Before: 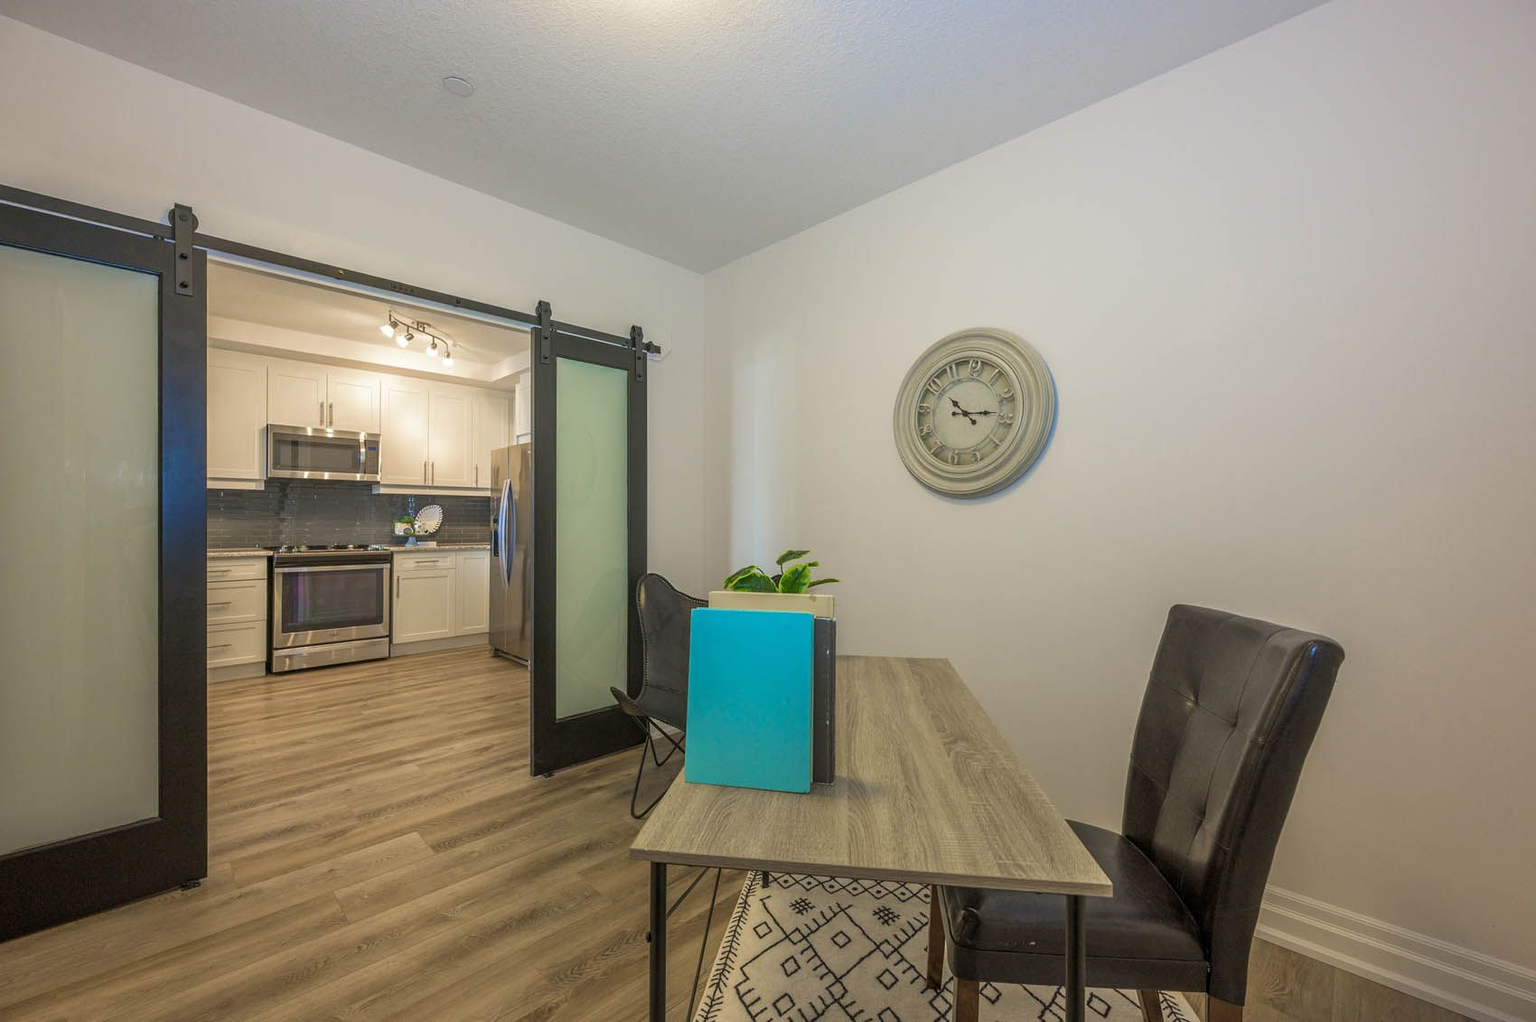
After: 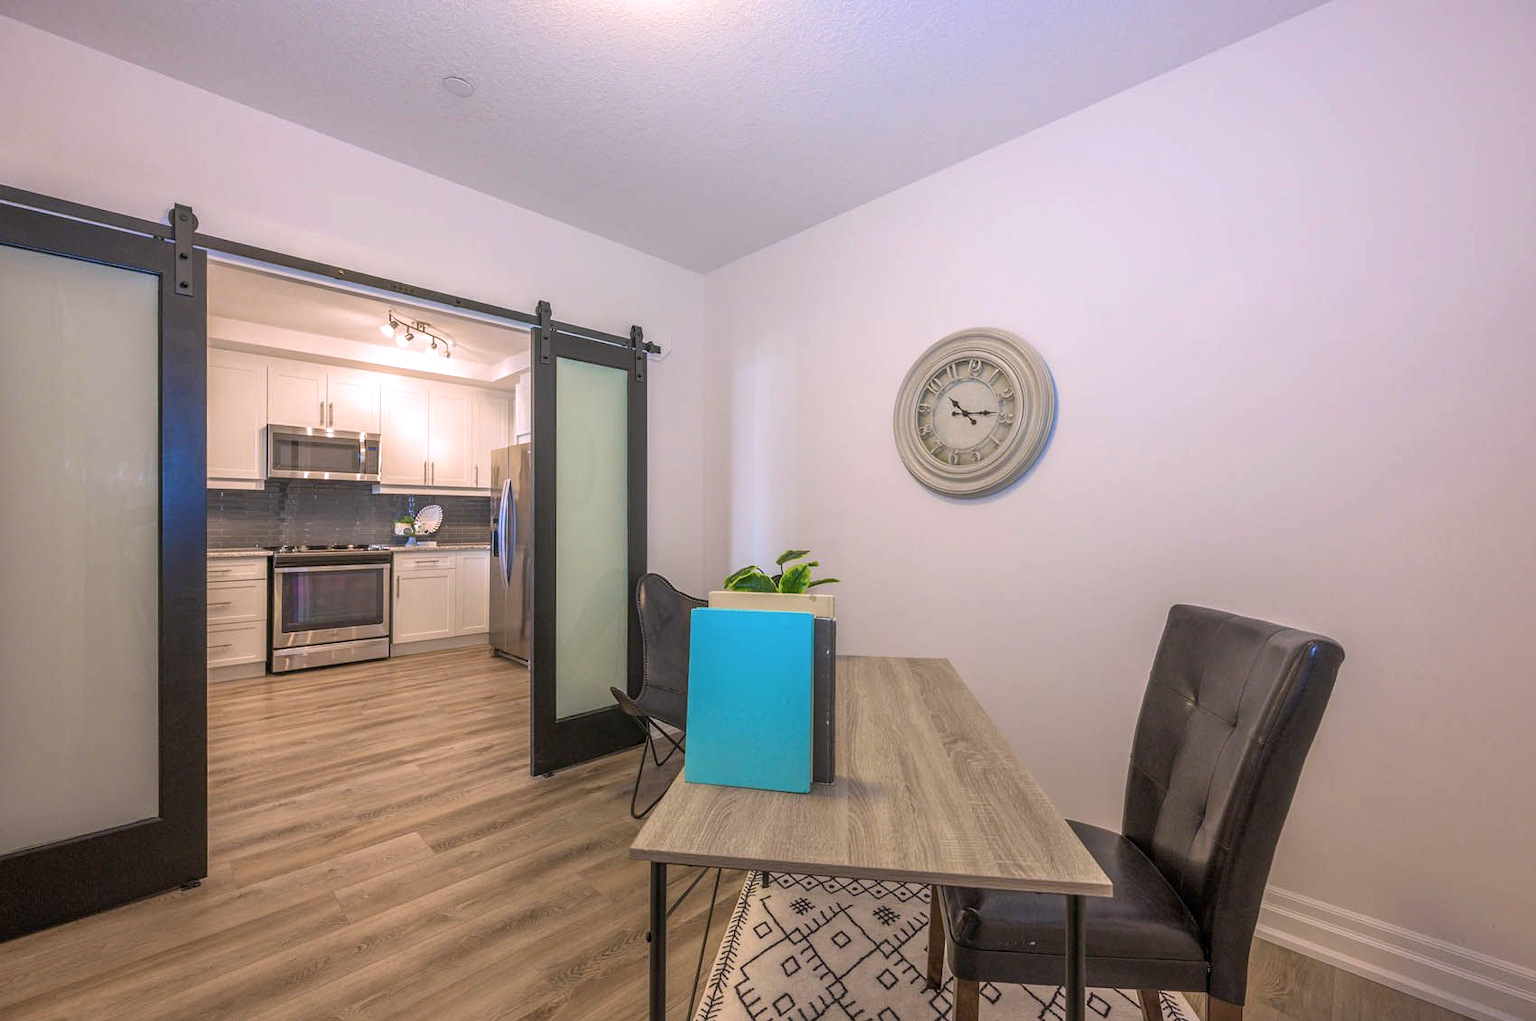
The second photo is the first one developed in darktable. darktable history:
contrast brightness saturation: saturation -0.05
white balance: red 1.066, blue 1.119
exposure: exposure 0.207 EV, compensate highlight preservation false
